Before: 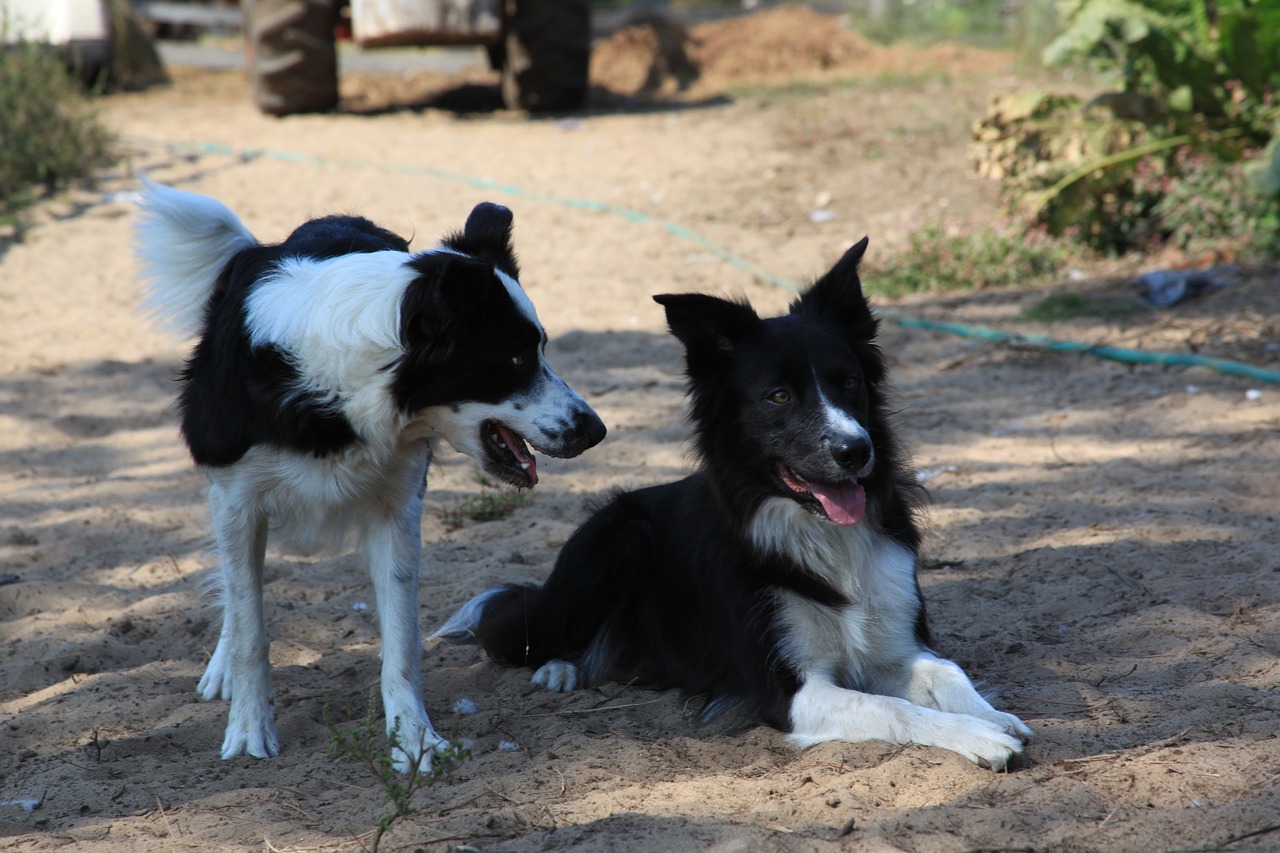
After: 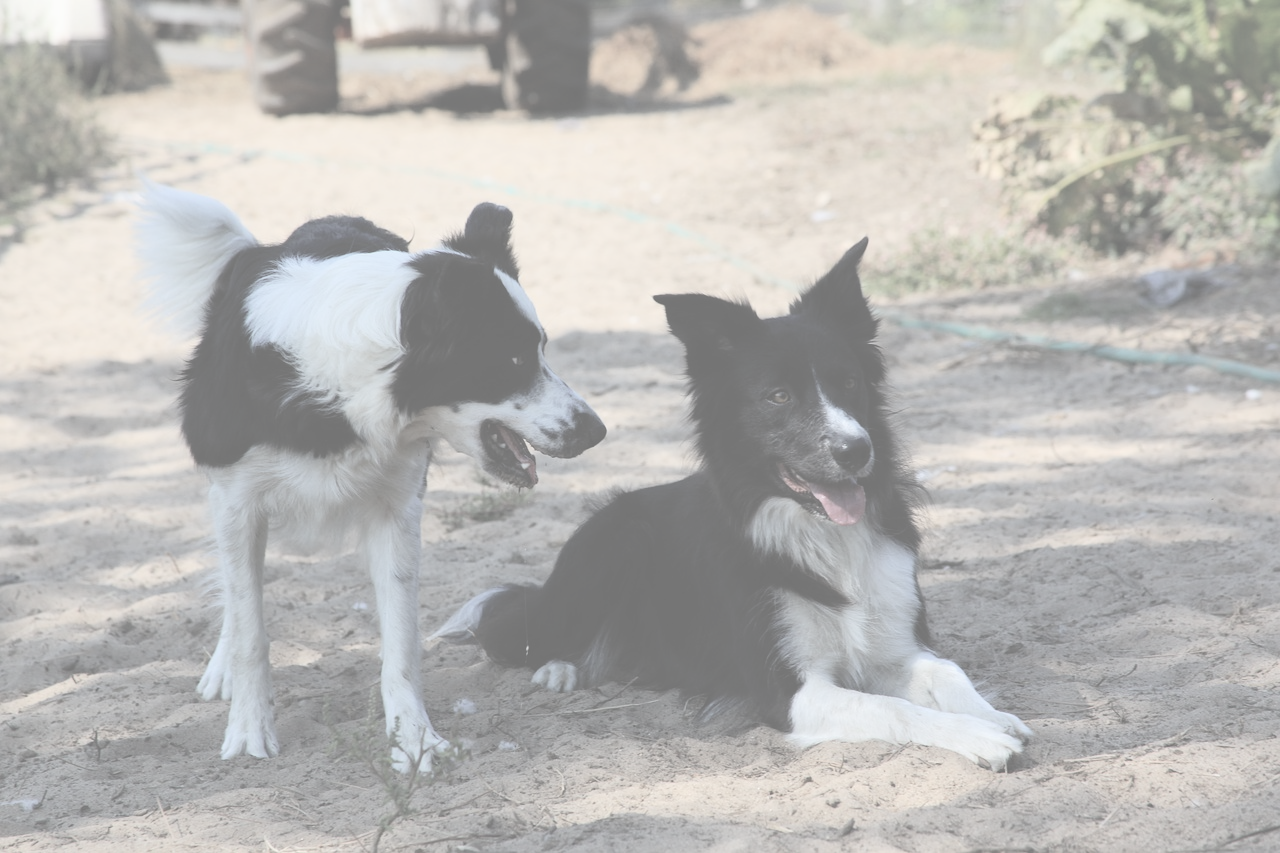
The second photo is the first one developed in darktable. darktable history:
color balance rgb: power › hue 172.33°, perceptual saturation grading › global saturation 35.644%, global vibrance 20%
tone equalizer: -8 EV -0.753 EV, -7 EV -0.73 EV, -6 EV -0.595 EV, -5 EV -0.412 EV, -3 EV 0.402 EV, -2 EV 0.6 EV, -1 EV 0.675 EV, +0 EV 0.761 EV, edges refinement/feathering 500, mask exposure compensation -1.57 EV, preserve details no
shadows and highlights: radius 328.98, shadows 53.74, highlights -99.91, compress 94.26%, soften with gaussian
contrast brightness saturation: contrast -0.318, brightness 0.767, saturation -0.8
